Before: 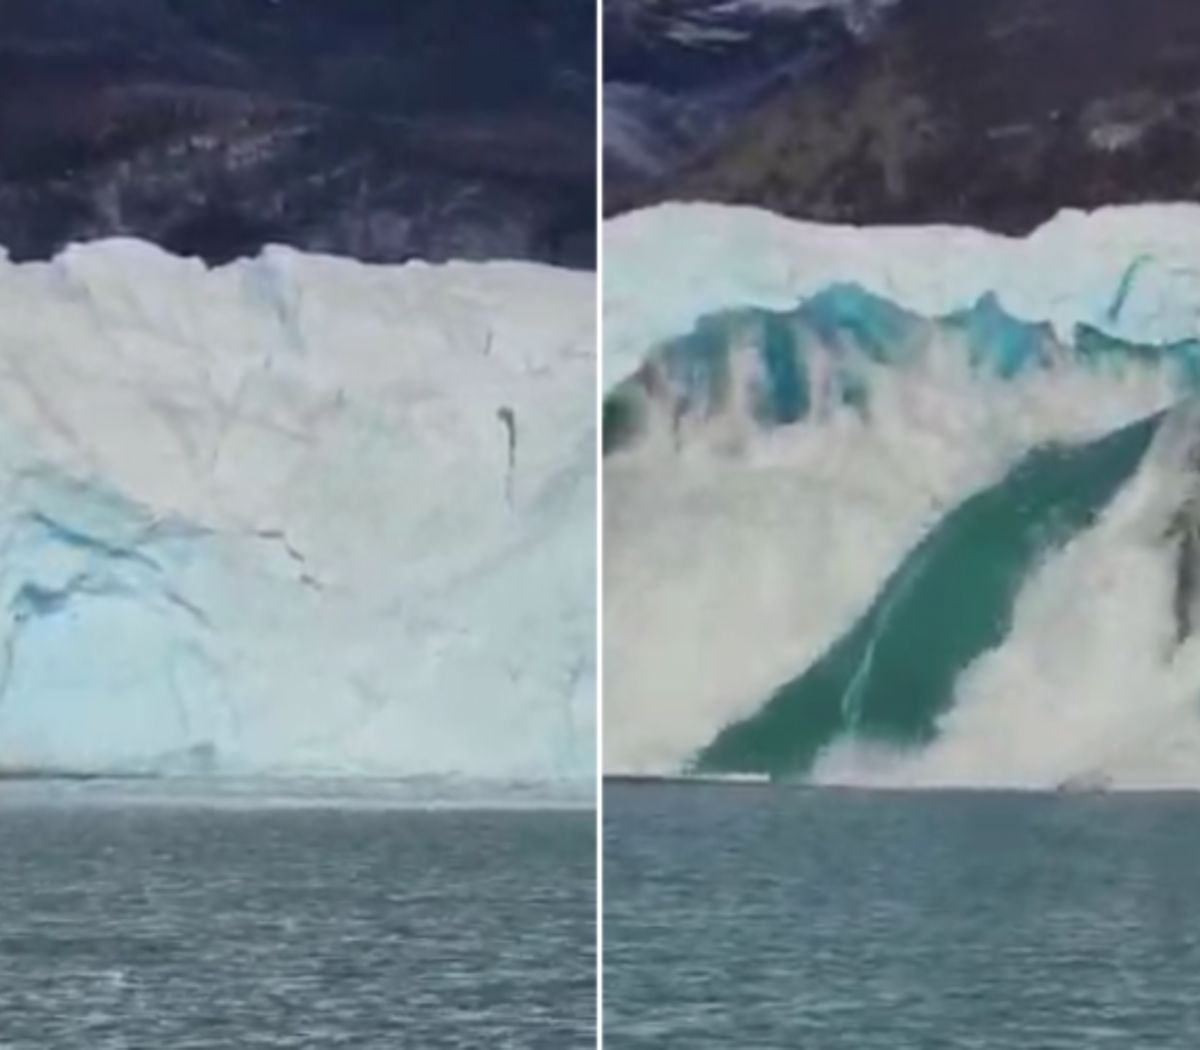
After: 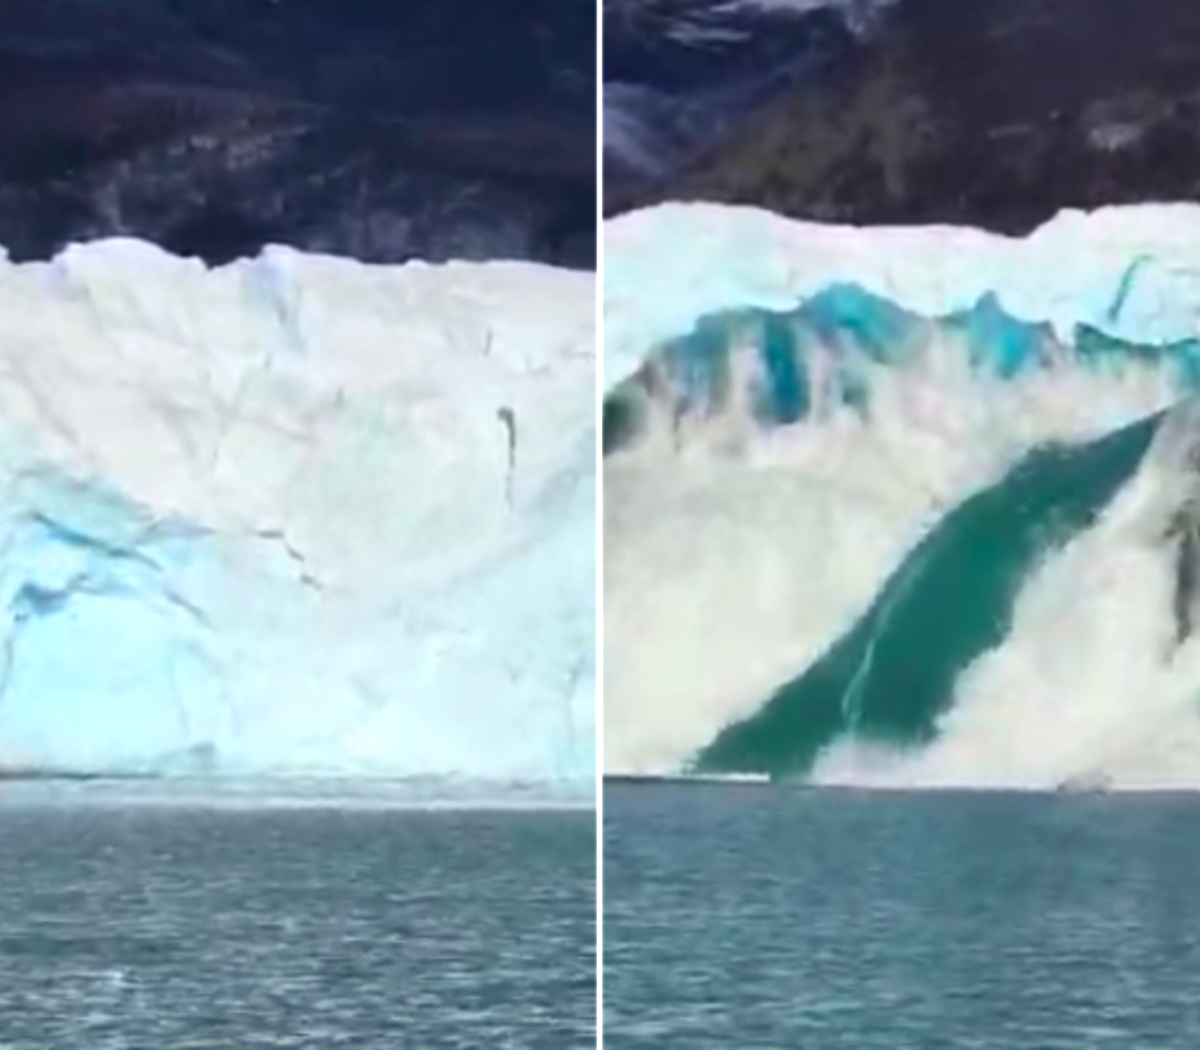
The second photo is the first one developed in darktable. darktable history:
color balance rgb: shadows lift › chroma 2.051%, shadows lift › hue 247.36°, perceptual saturation grading › global saturation 0.149%, global vibrance 39.22%
contrast equalizer: y [[0.5 ×6], [0.5 ×6], [0.5 ×6], [0, 0.033, 0.067, 0.1, 0.133, 0.167], [0, 0.05, 0.1, 0.15, 0.2, 0.25]], mix -0.995
tone equalizer: -8 EV -0.772 EV, -7 EV -0.701 EV, -6 EV -0.569 EV, -5 EV -0.397 EV, -3 EV 0.375 EV, -2 EV 0.6 EV, -1 EV 0.683 EV, +0 EV 0.745 EV, edges refinement/feathering 500, mask exposure compensation -1.57 EV, preserve details guided filter
